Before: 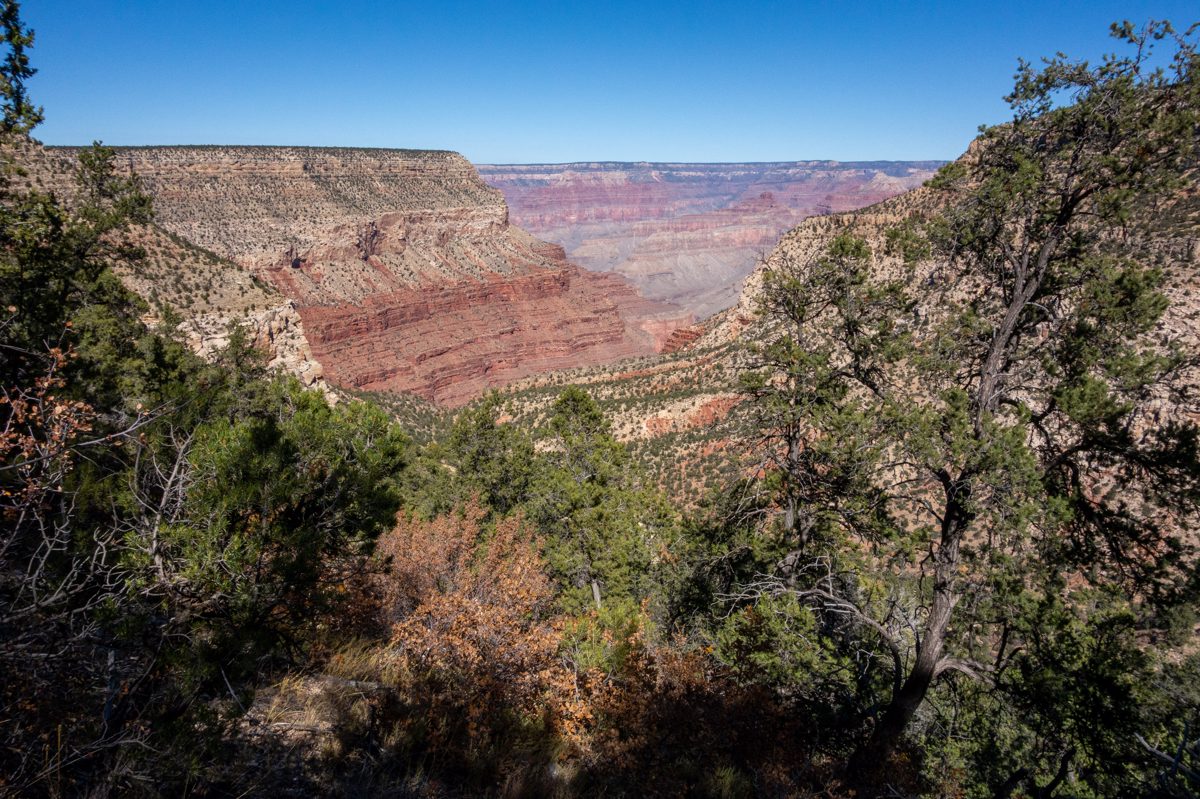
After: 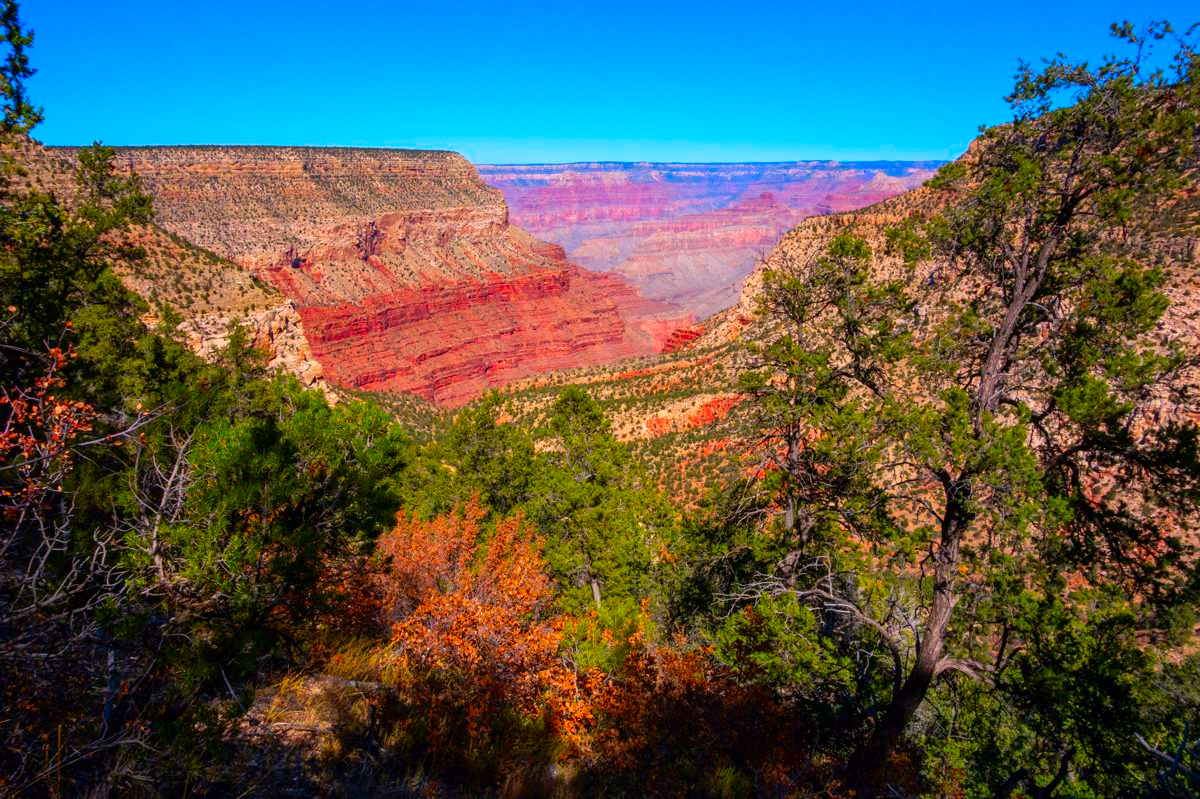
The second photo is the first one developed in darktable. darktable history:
color correction: highlights a* 1.57, highlights b* -1.72, saturation 2.51
